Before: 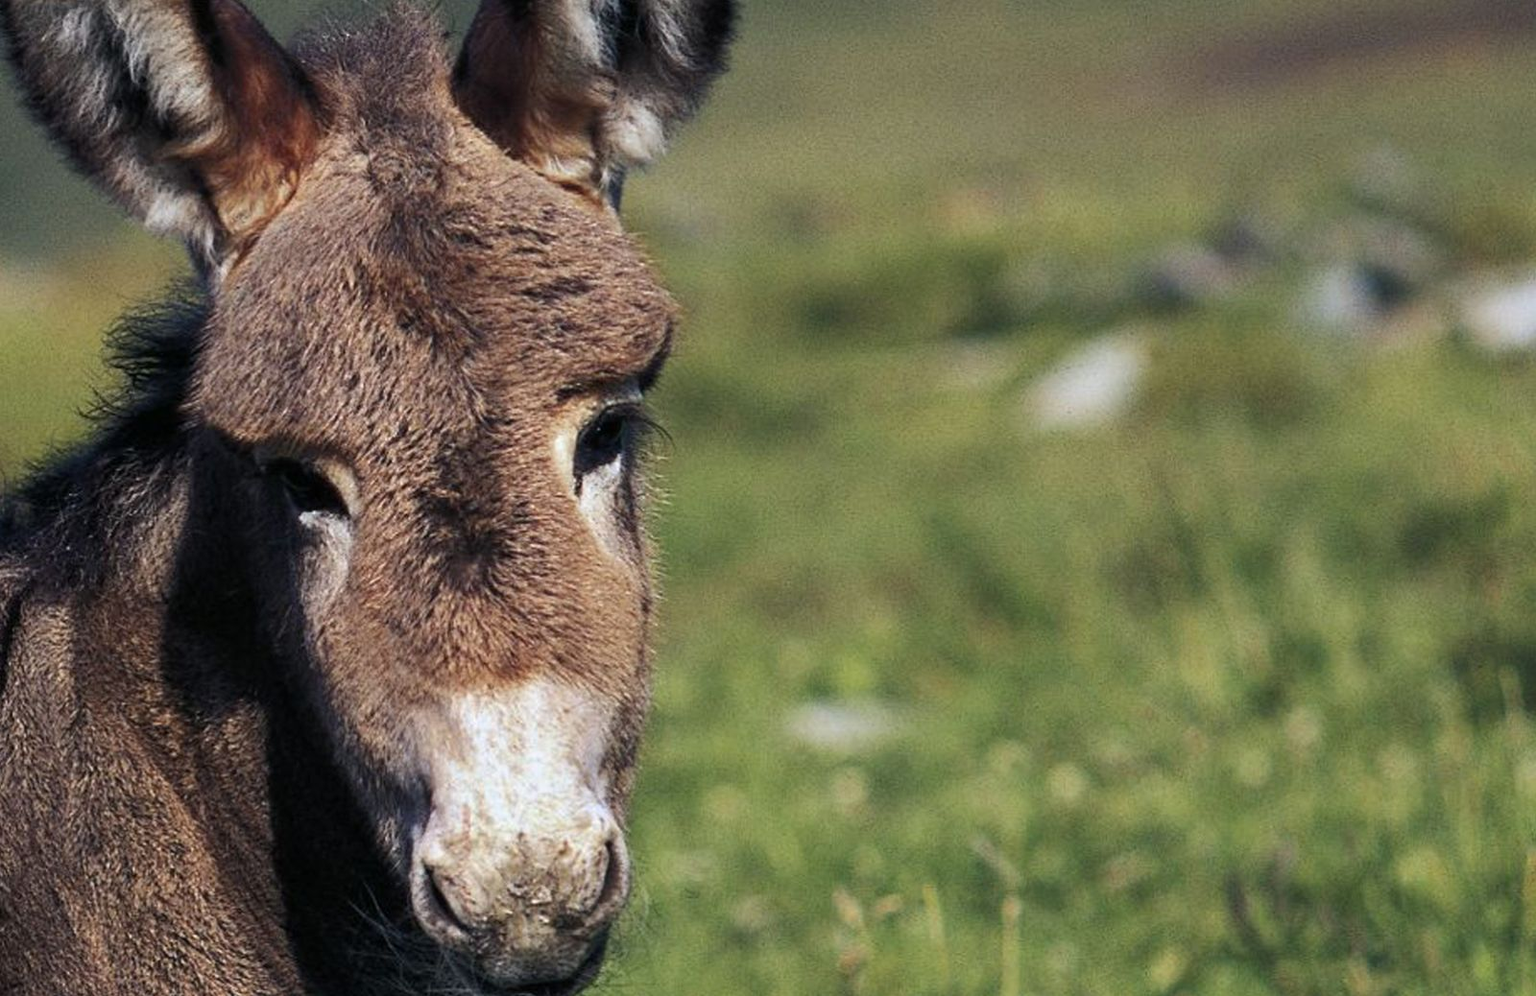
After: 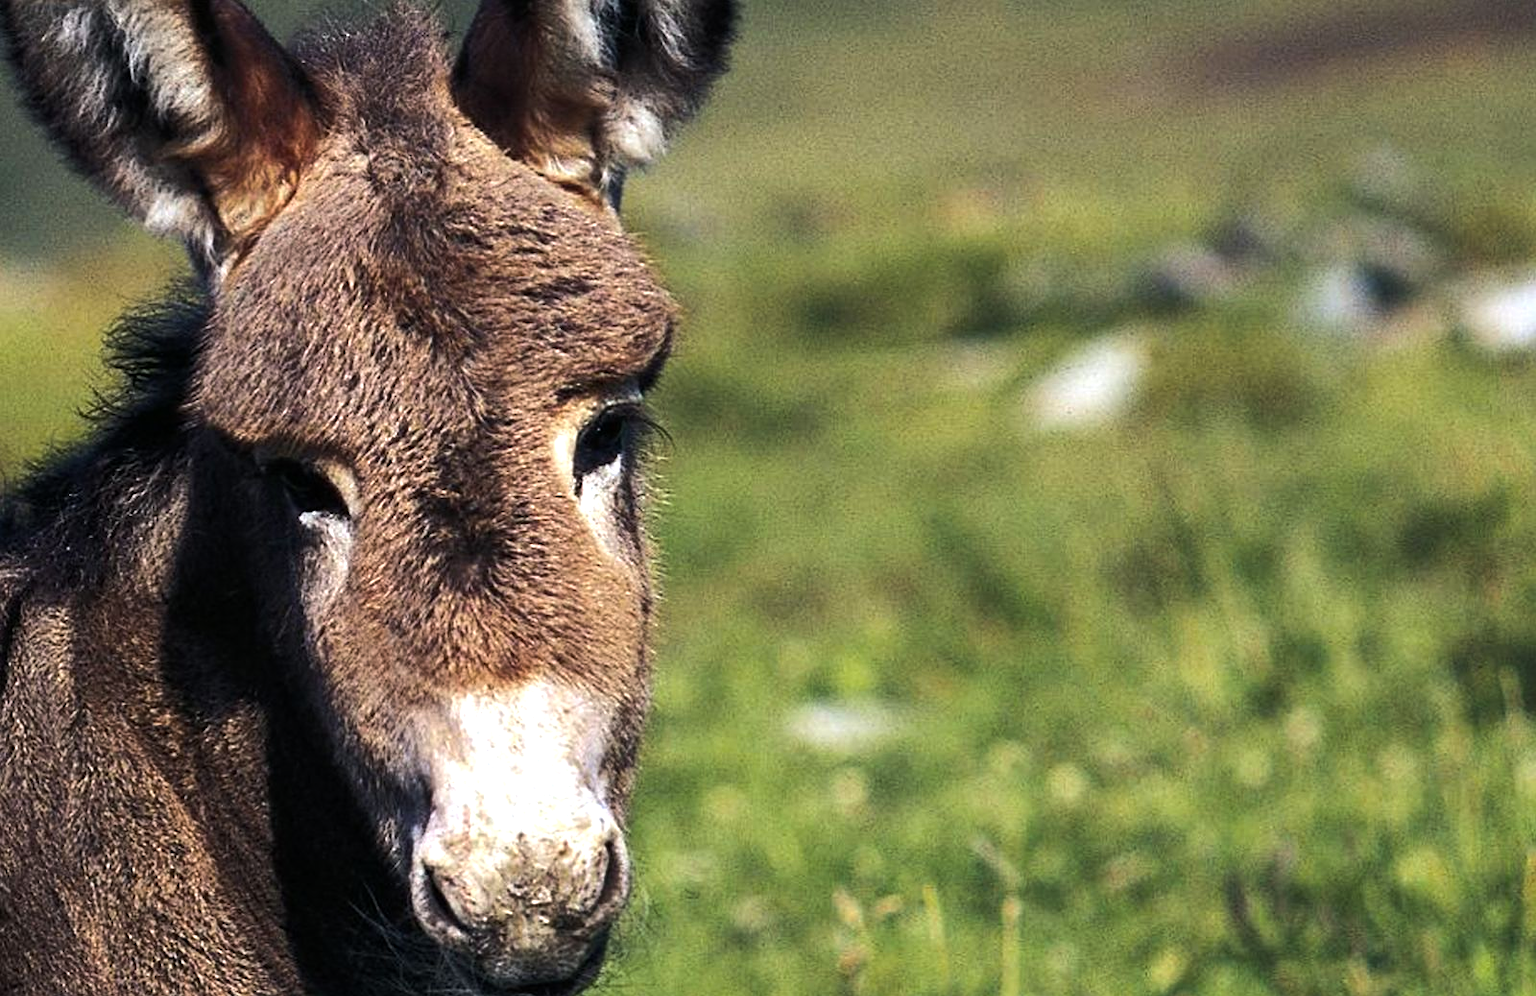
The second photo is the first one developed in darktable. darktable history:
color balance rgb: perceptual saturation grading › global saturation 0.838%, perceptual brilliance grading › highlights 20.307%, perceptual brilliance grading › mid-tones 19.622%, perceptual brilliance grading › shadows -19.816%, global vibrance 25.084%
sharpen: amount 0.21
